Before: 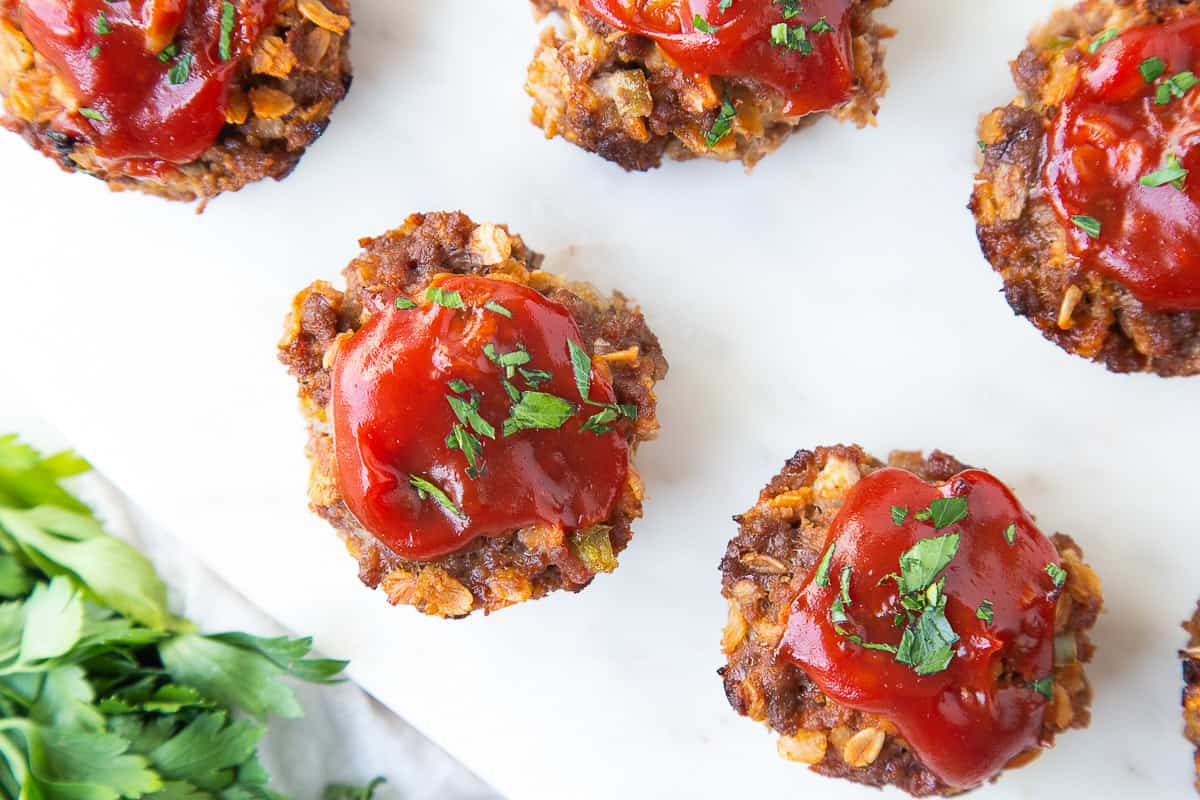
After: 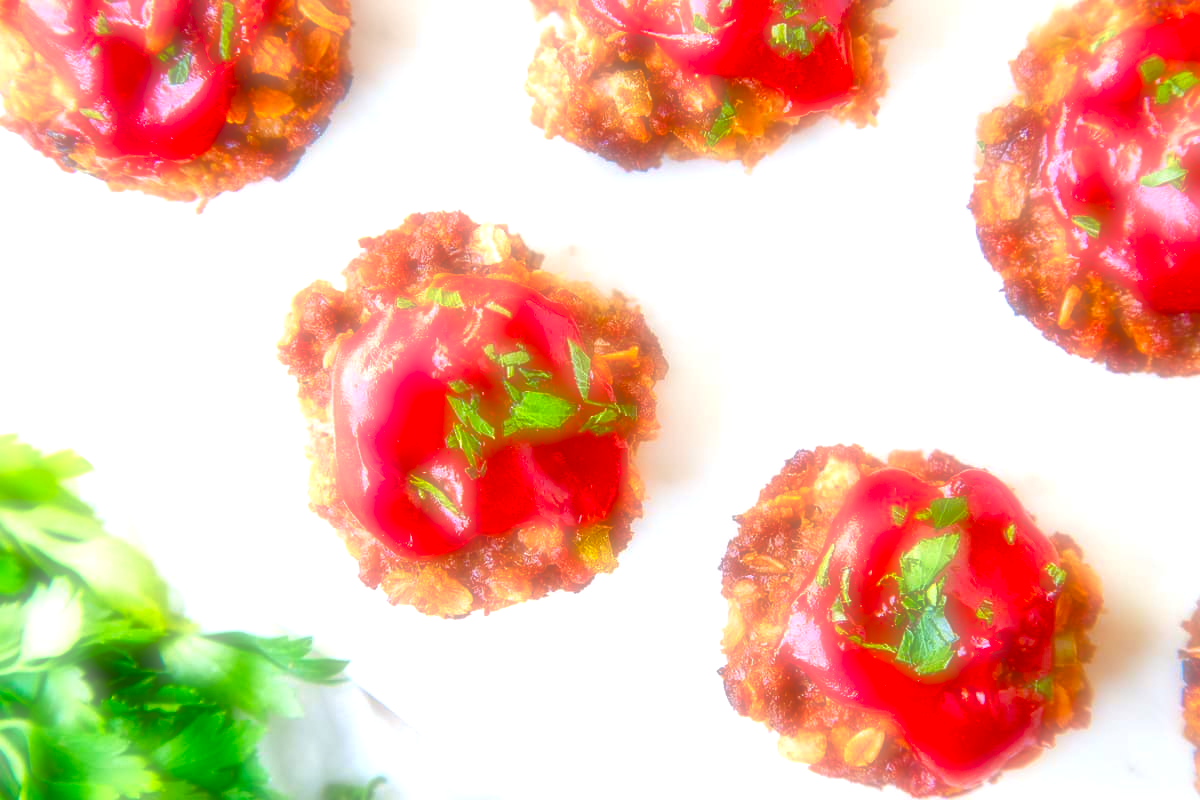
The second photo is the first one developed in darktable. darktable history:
sharpen: radius 5.325, amount 0.312, threshold 26.433
local contrast: detail 110%
color contrast: green-magenta contrast 1.55, blue-yellow contrast 1.83
soften: on, module defaults
color balance rgb: linear chroma grading › shadows -2.2%, linear chroma grading › highlights -15%, linear chroma grading › global chroma -10%, linear chroma grading › mid-tones -10%, perceptual saturation grading › global saturation 45%, perceptual saturation grading › highlights -50%, perceptual saturation grading › shadows 30%, perceptual brilliance grading › global brilliance 18%, global vibrance 45%
